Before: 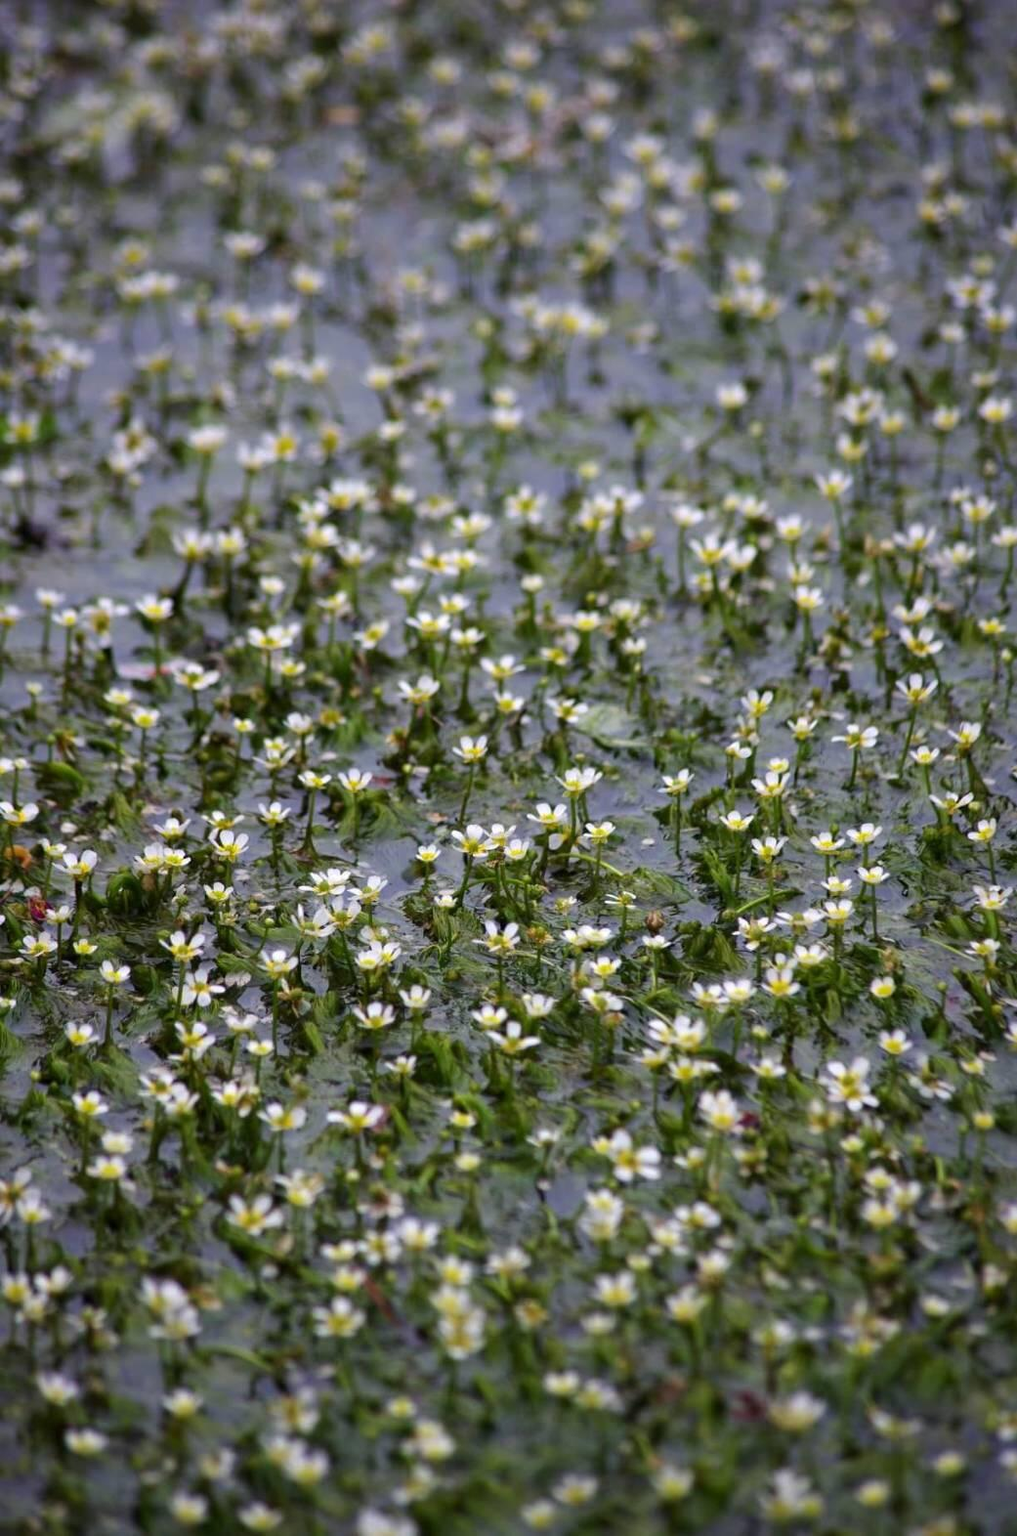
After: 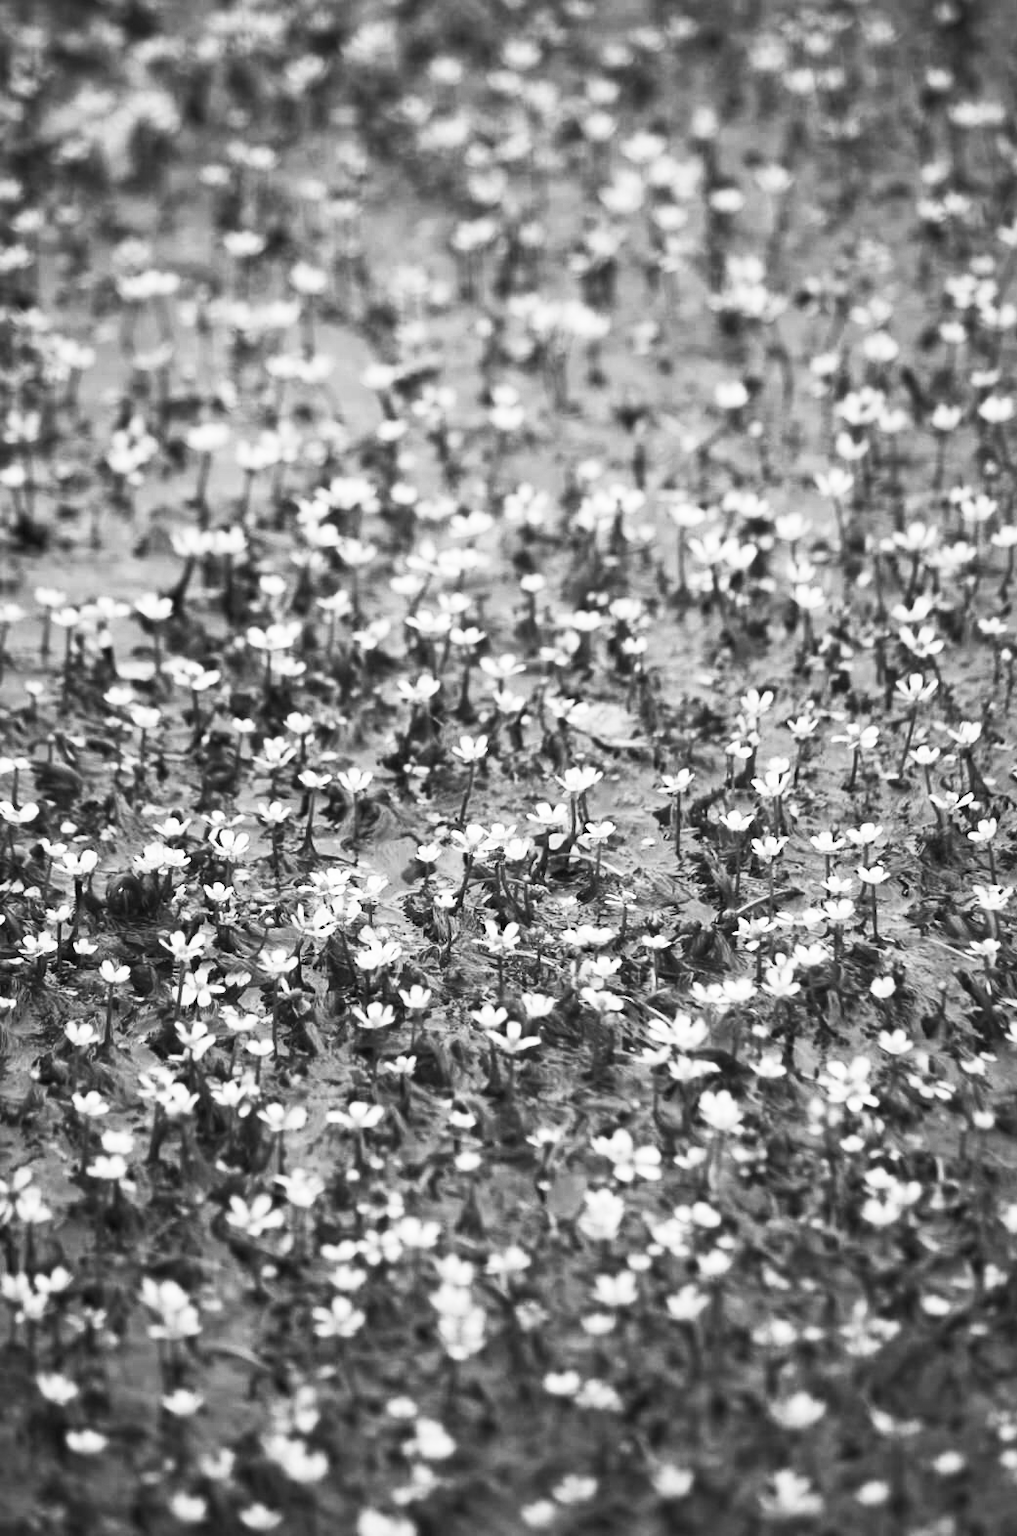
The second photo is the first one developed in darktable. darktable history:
contrast brightness saturation: contrast 0.532, brightness 0.468, saturation -0.998
